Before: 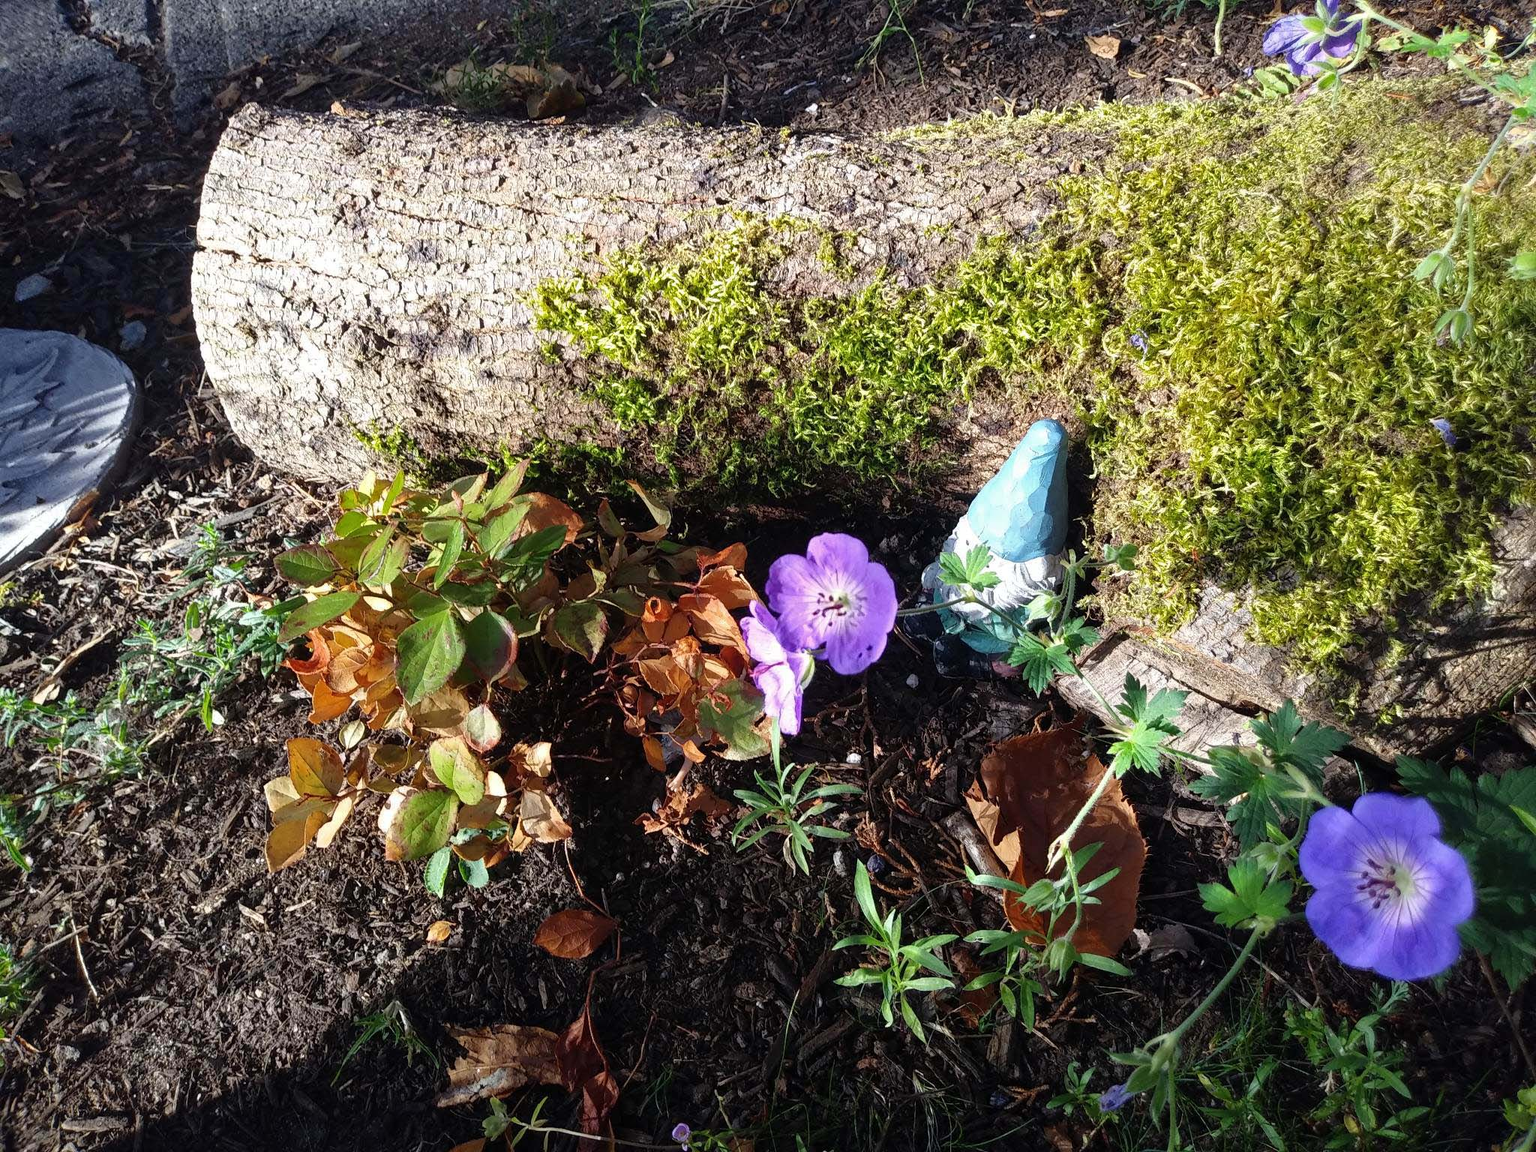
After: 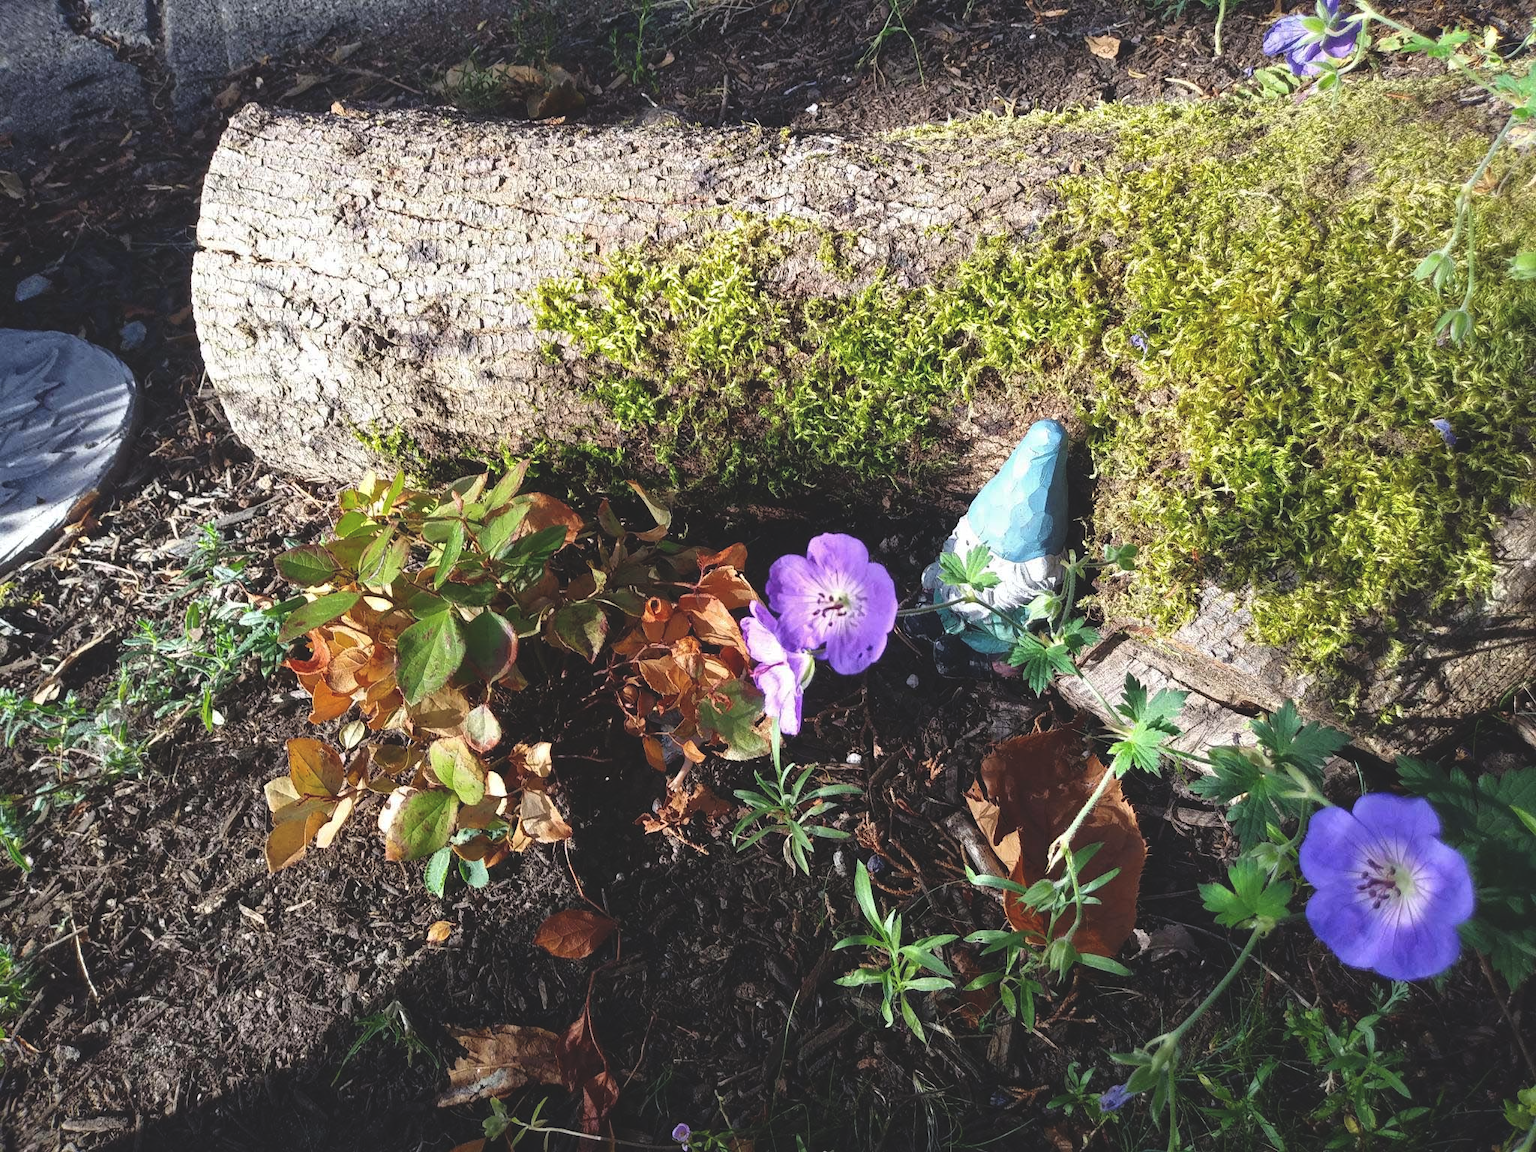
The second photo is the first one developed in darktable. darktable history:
exposure: black level correction -0.015, compensate highlight preservation false
tone equalizer: on, module defaults
